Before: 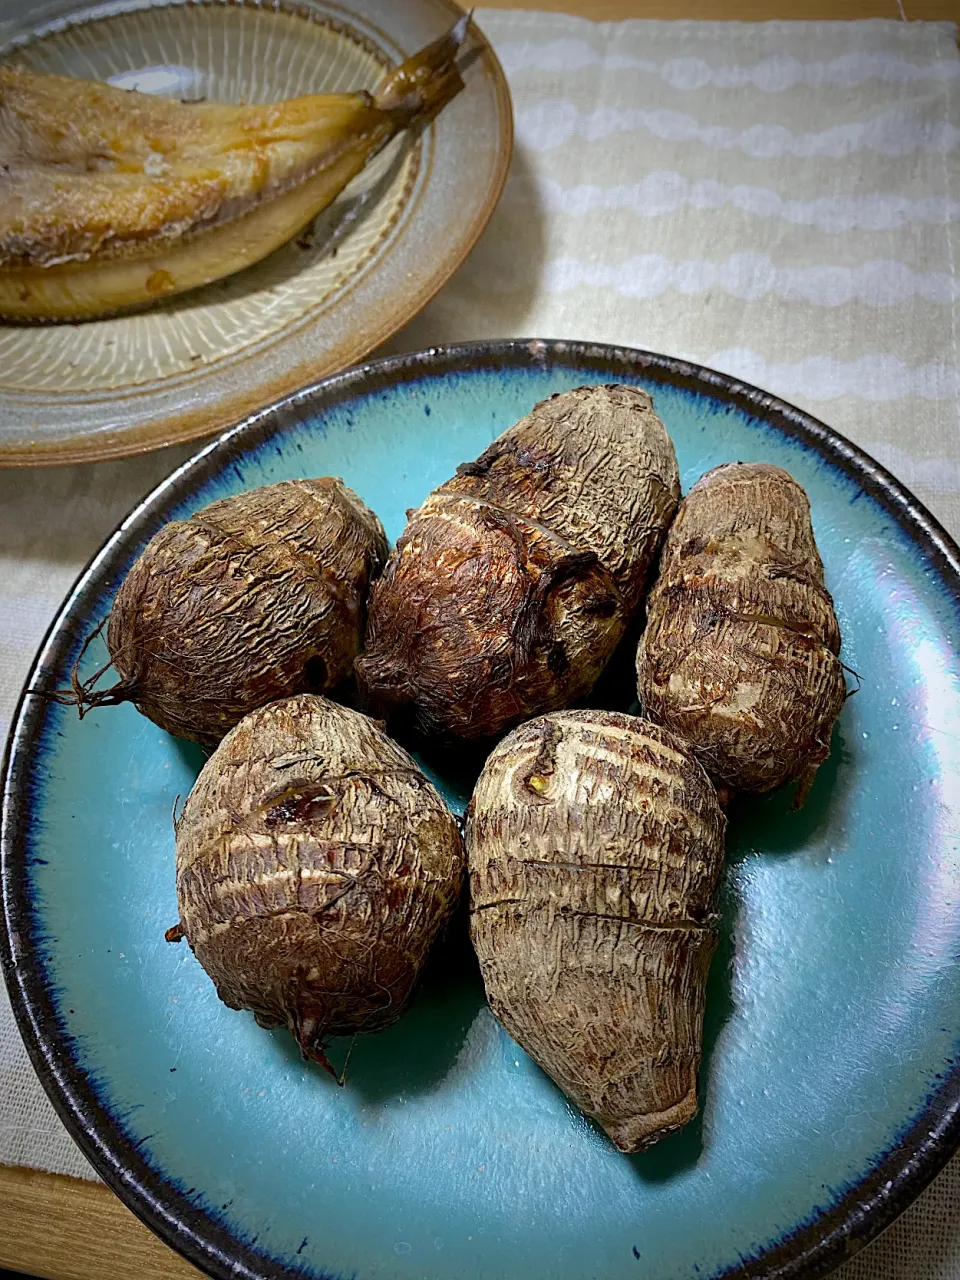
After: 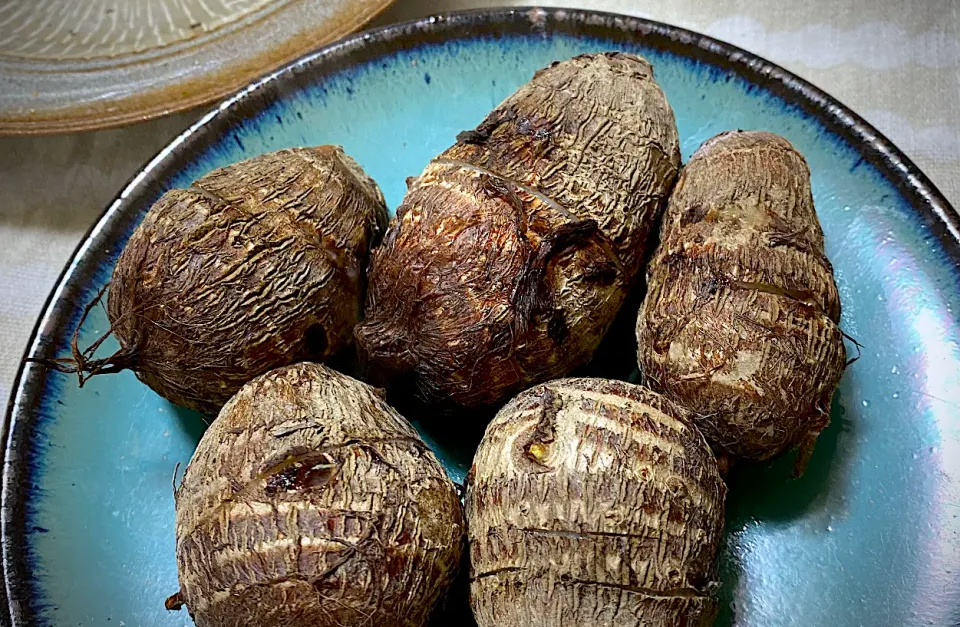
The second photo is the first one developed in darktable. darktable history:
crop and rotate: top 25.963%, bottom 24.982%
contrast brightness saturation: contrast 0.079, saturation 0.017
vignetting: fall-off start 100.76%, width/height ratio 1.324
